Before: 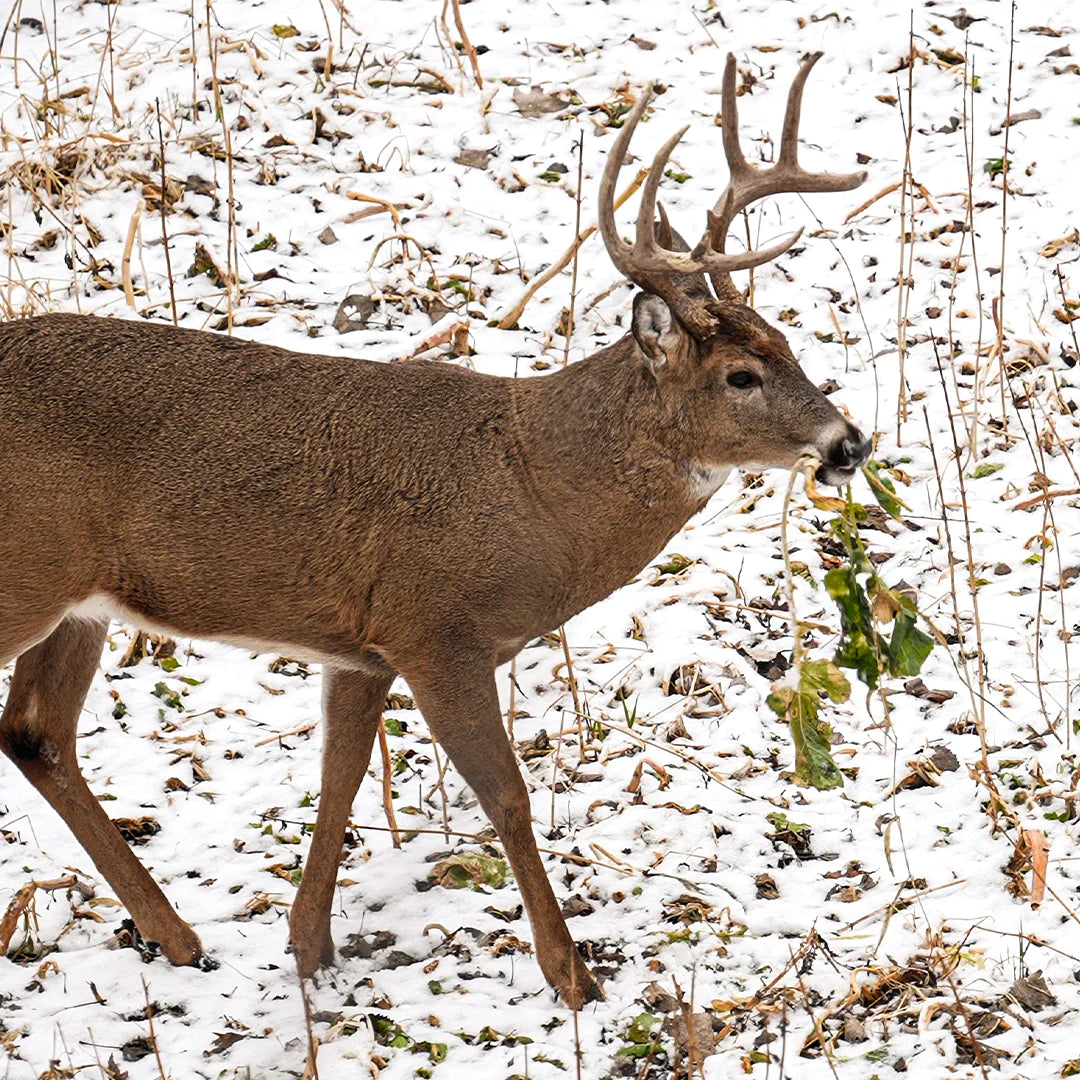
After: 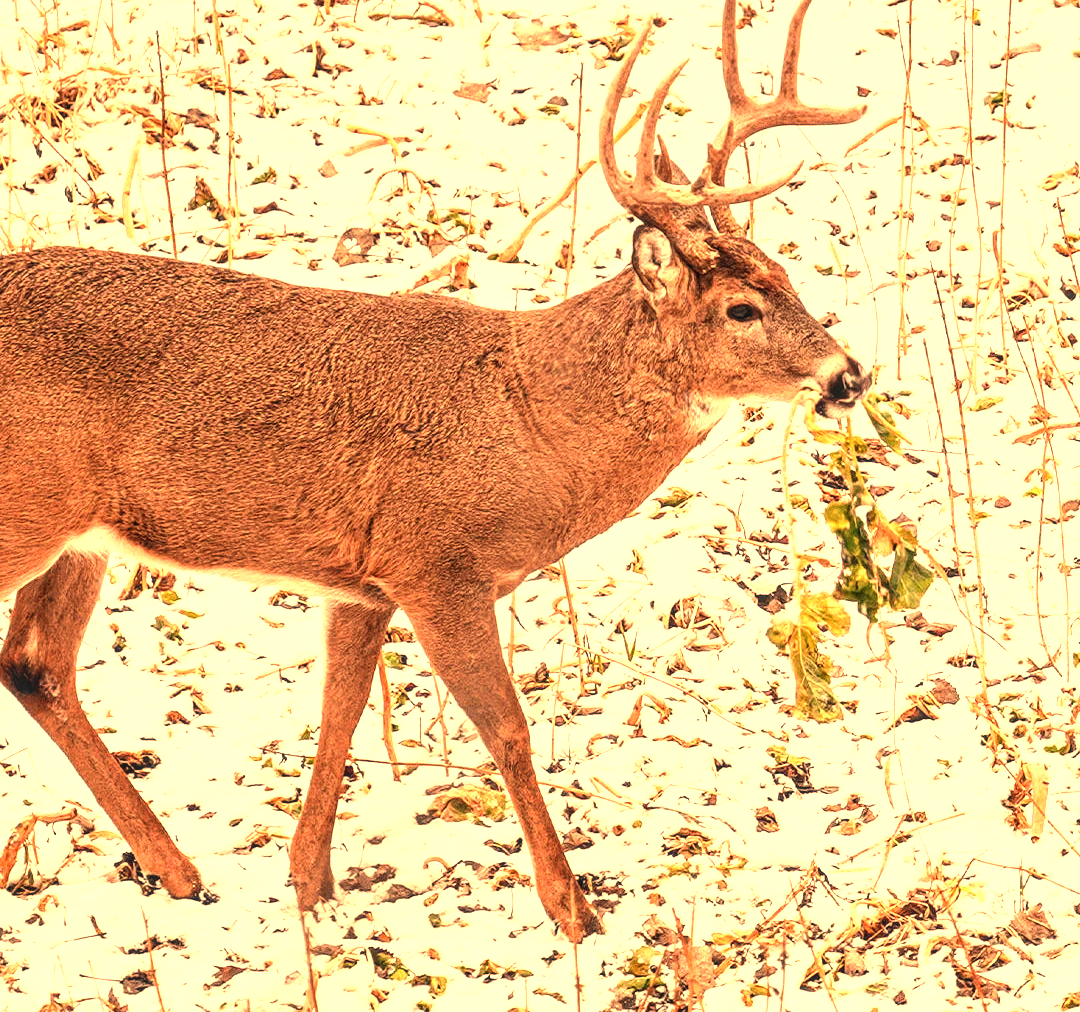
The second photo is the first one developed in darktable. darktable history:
crop and rotate: top 6.25%
white balance: red 1.467, blue 0.684
contrast brightness saturation: contrast 0.14
local contrast: on, module defaults
exposure: black level correction 0, exposure 1 EV, compensate exposure bias true, compensate highlight preservation false
